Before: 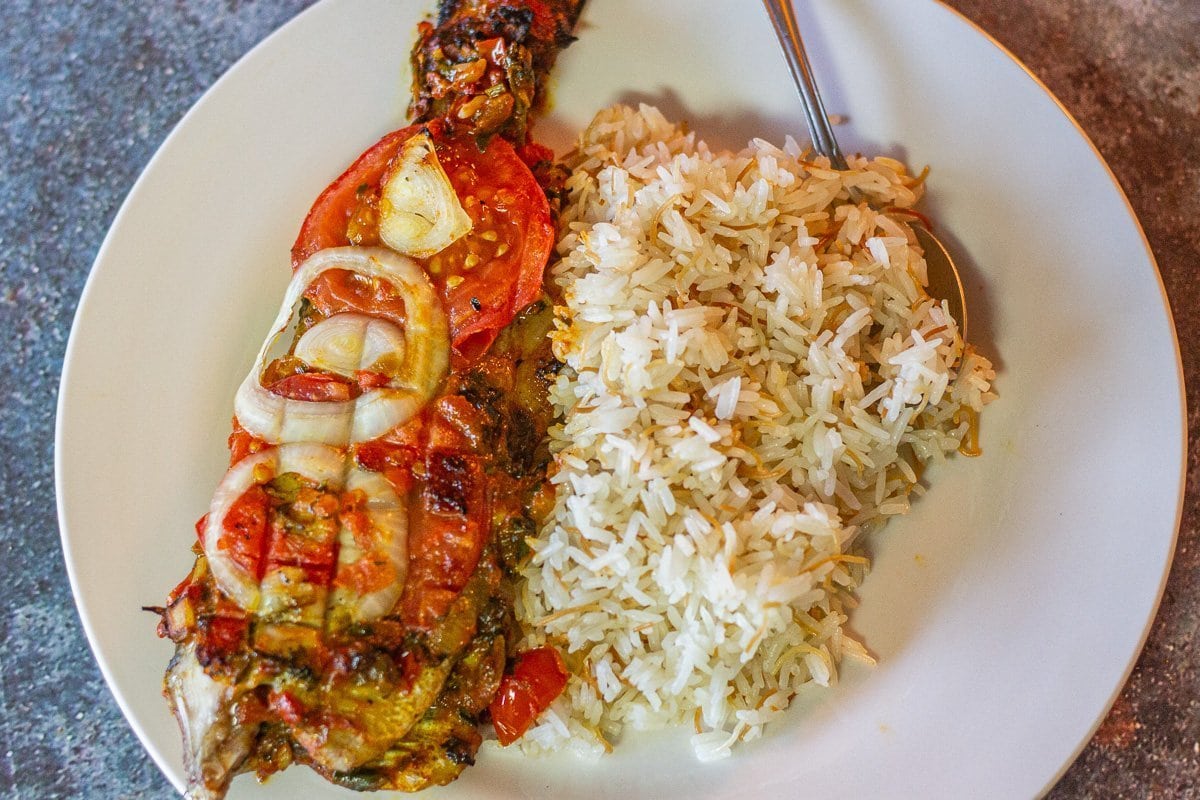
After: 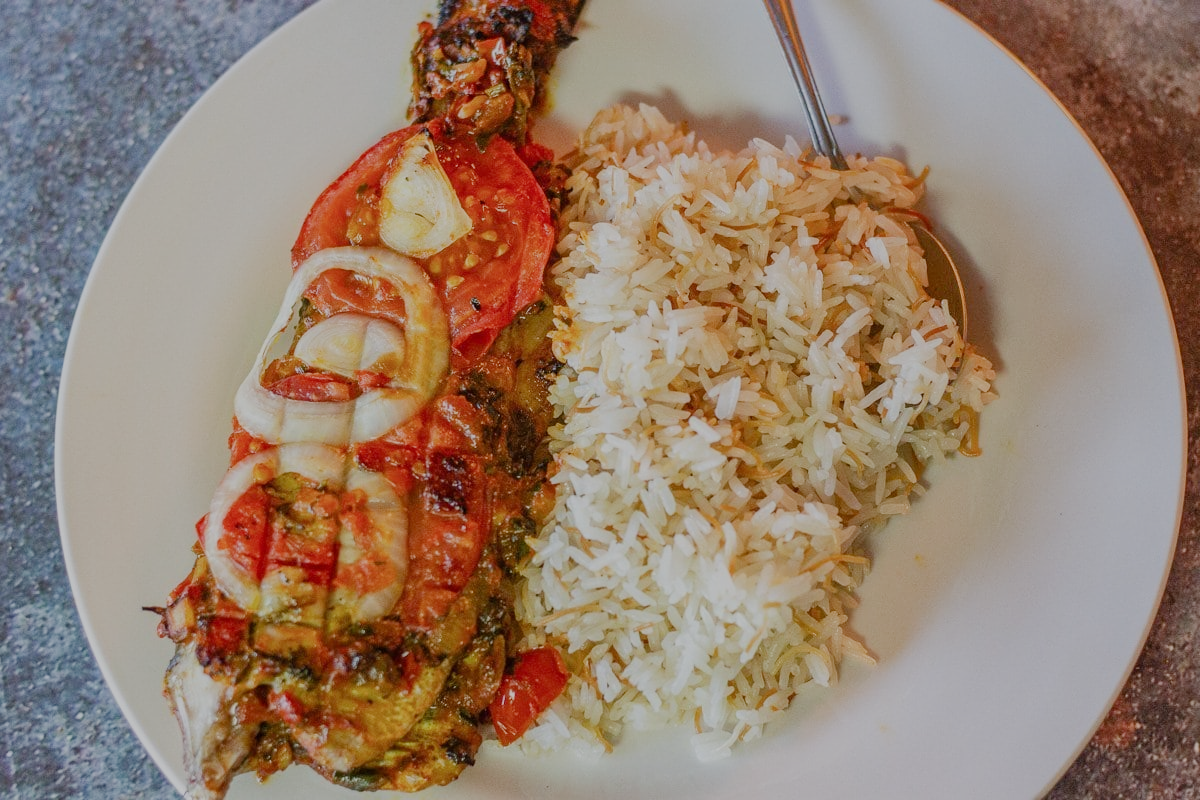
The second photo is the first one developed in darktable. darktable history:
sigmoid: contrast 1.05, skew -0.15
exposure: exposure -0.072 EV, compensate highlight preservation false
